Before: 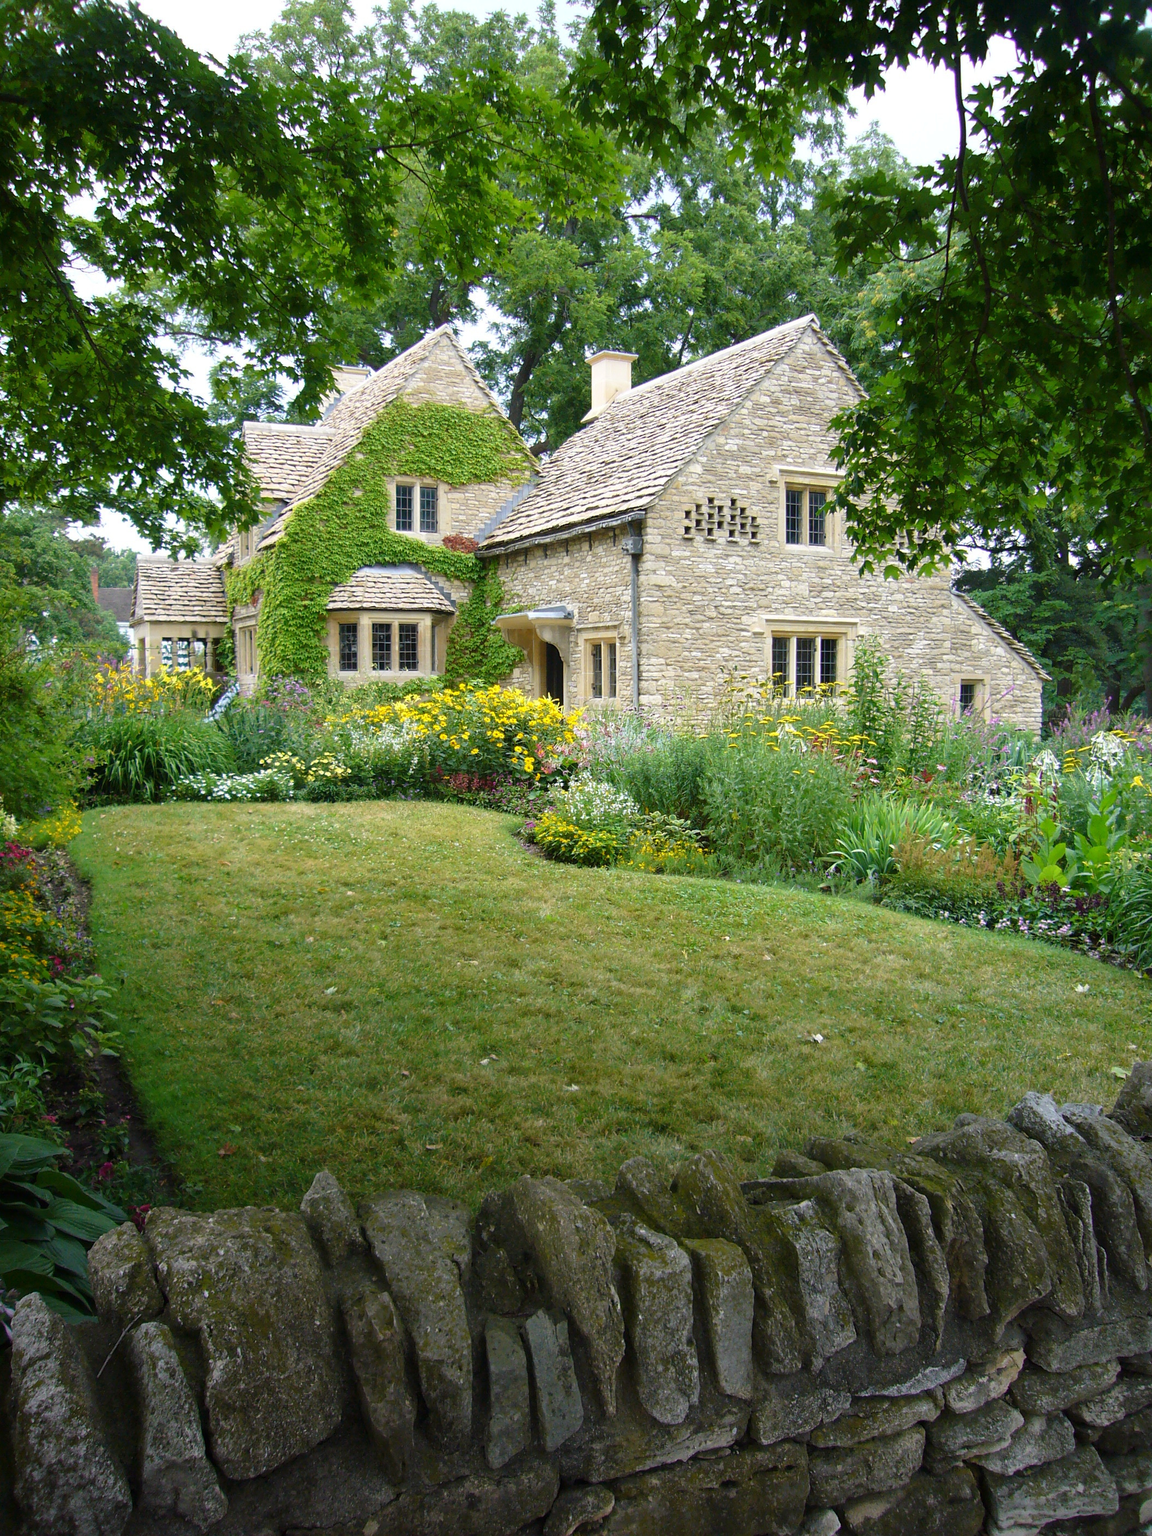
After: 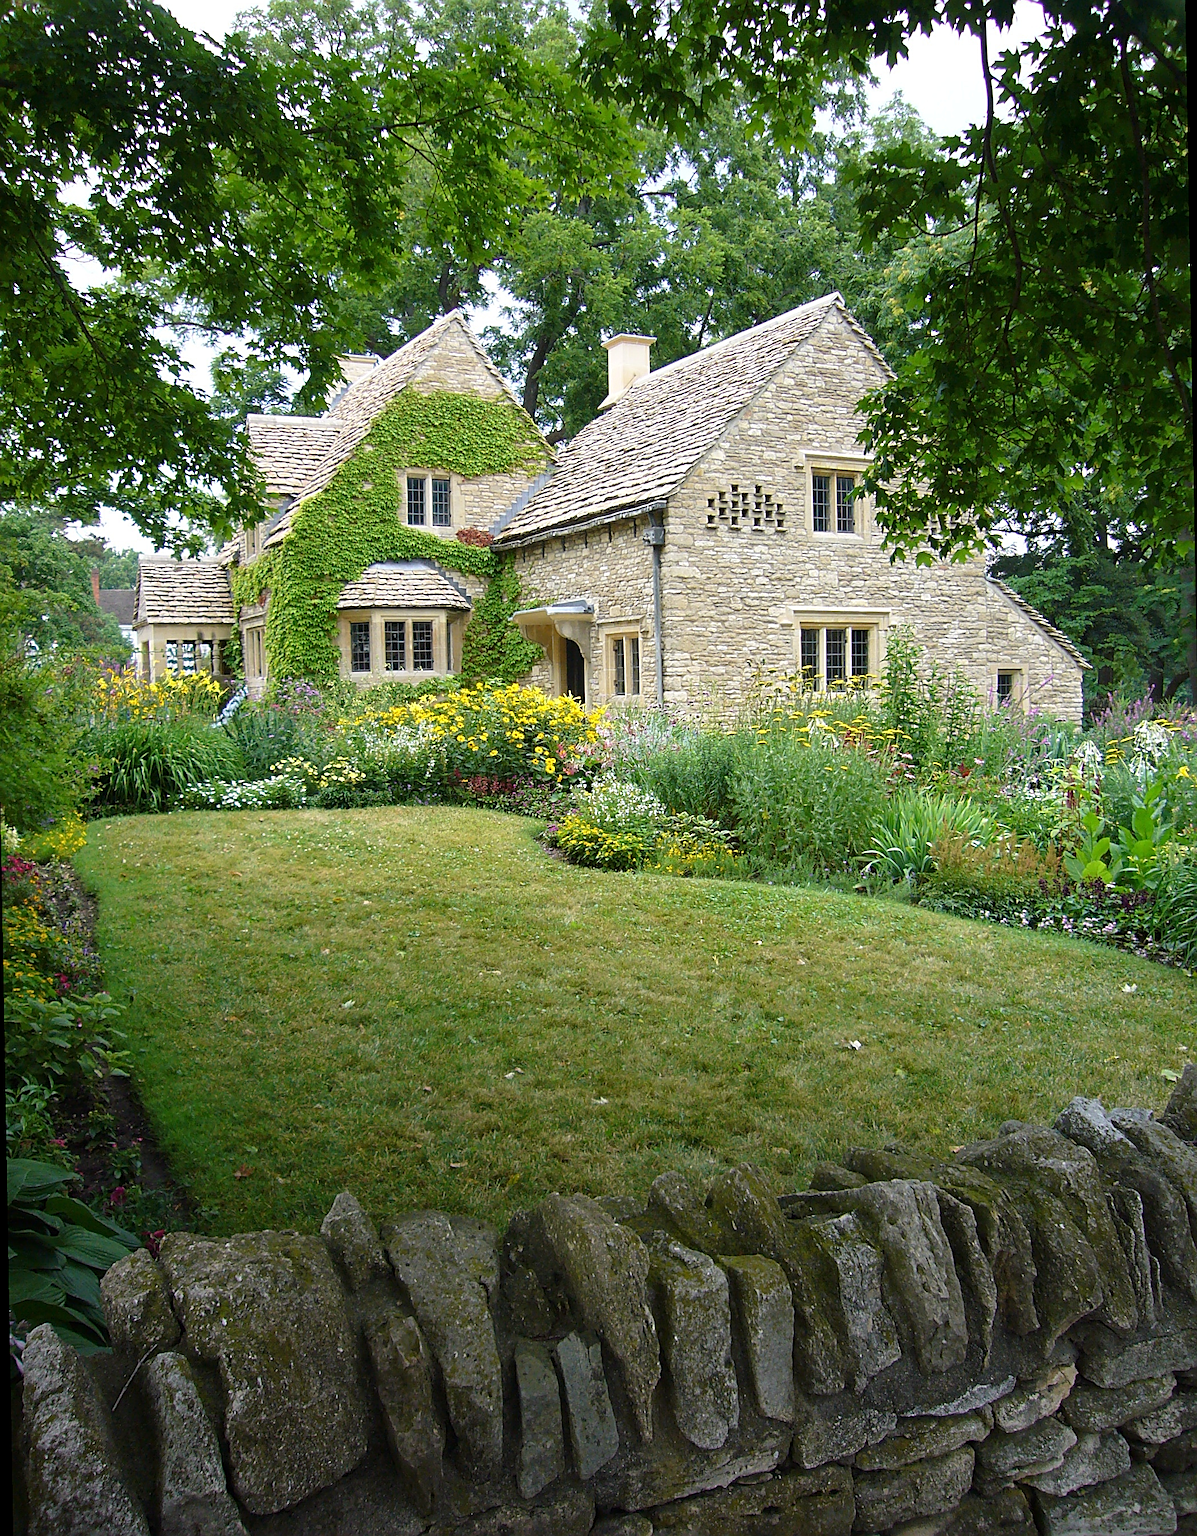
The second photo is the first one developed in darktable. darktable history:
sharpen: radius 2.584, amount 0.688
rotate and perspective: rotation -1°, crop left 0.011, crop right 0.989, crop top 0.025, crop bottom 0.975
